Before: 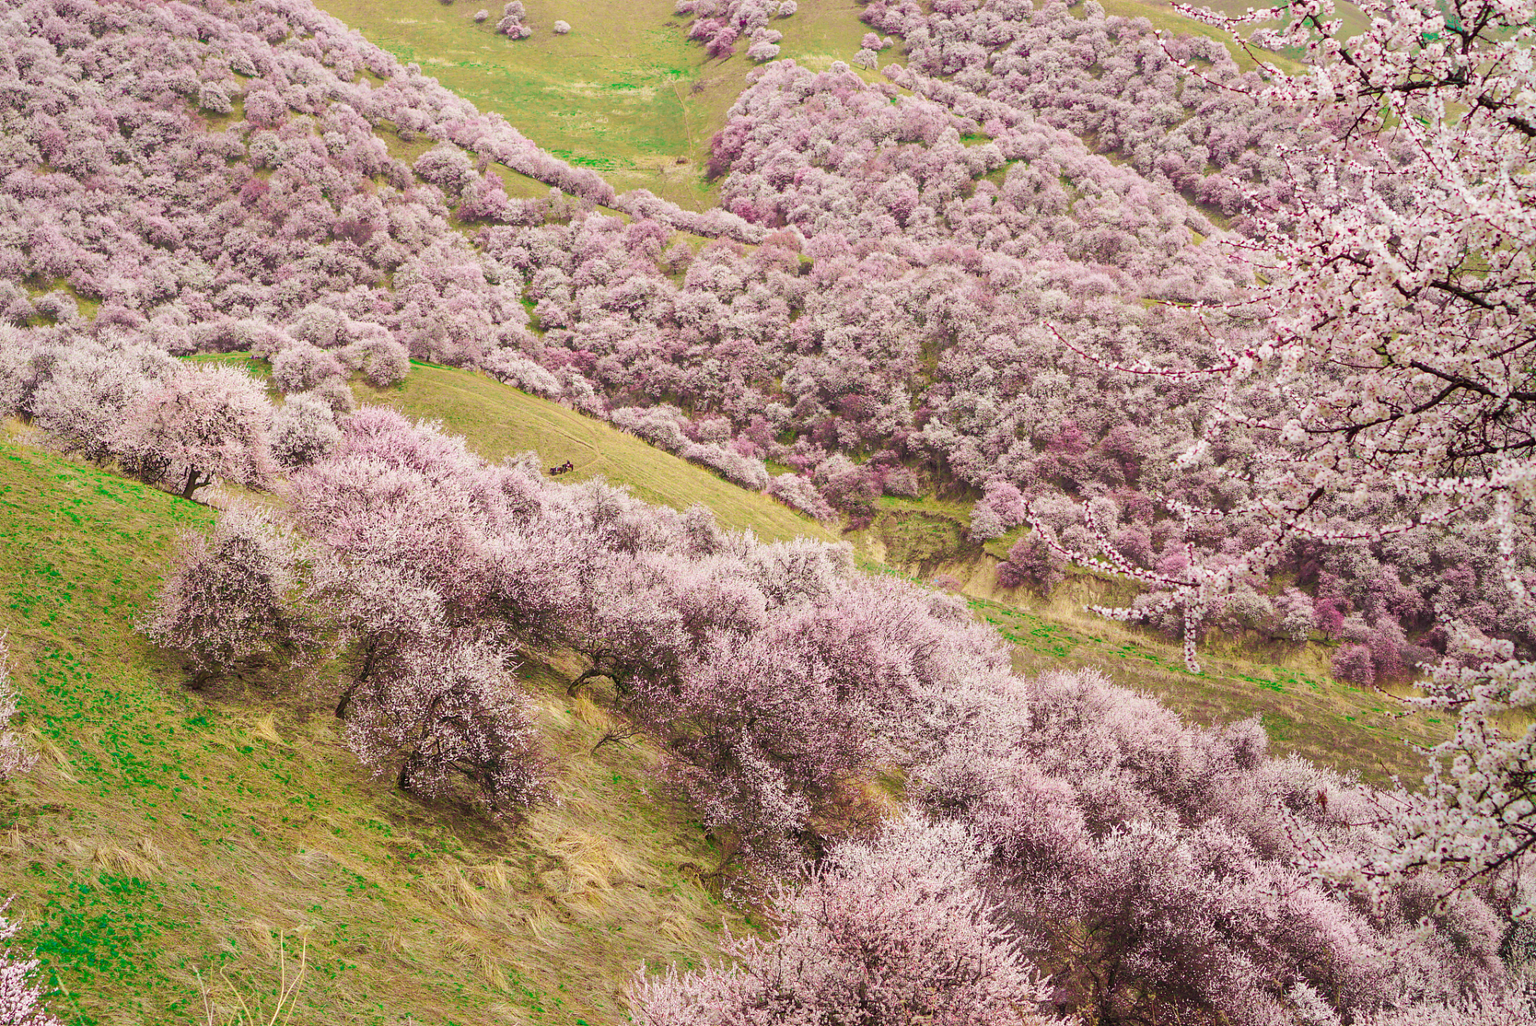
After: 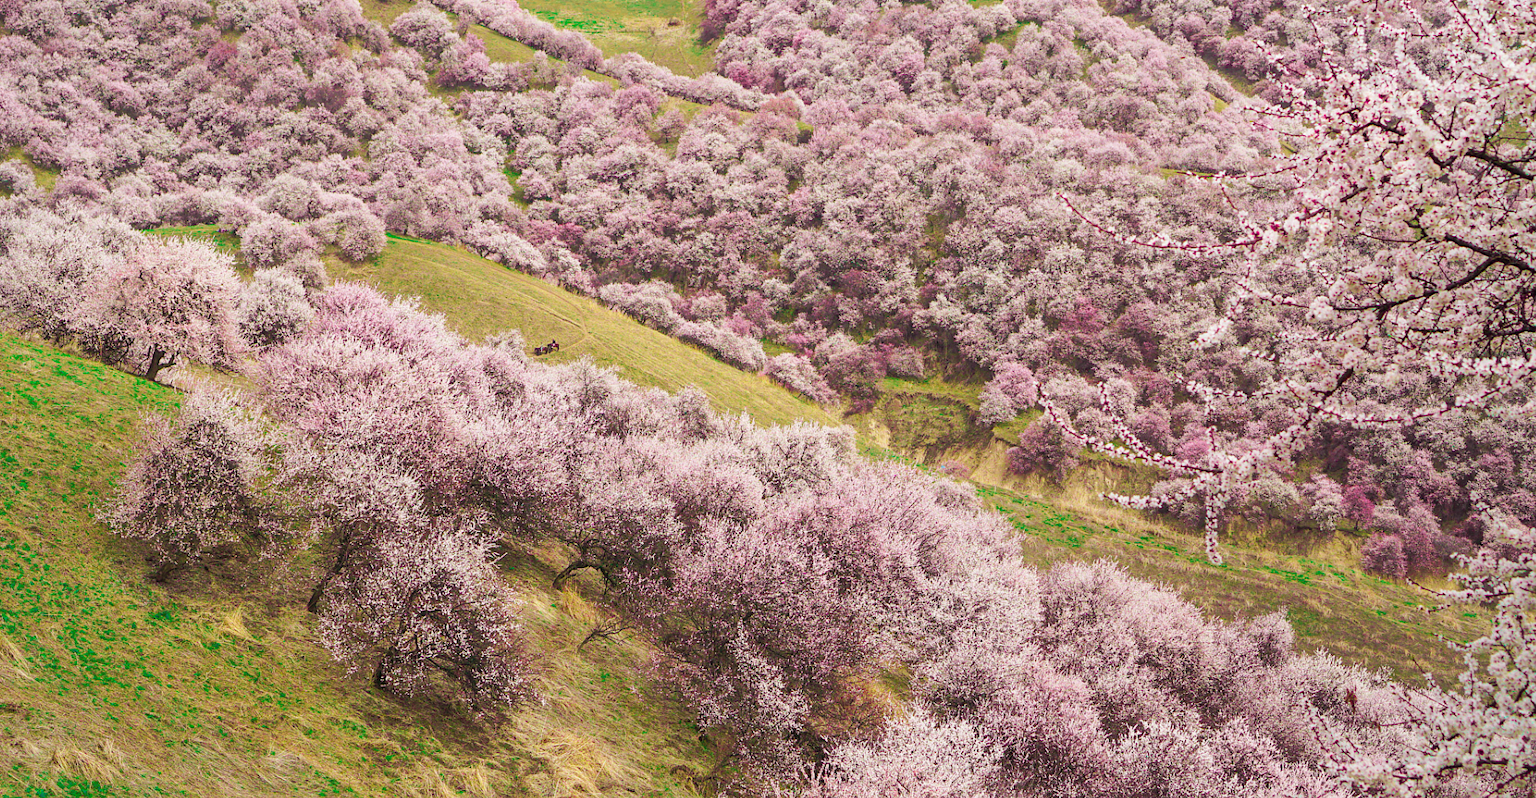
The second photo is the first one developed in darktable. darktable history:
crop and rotate: left 2.94%, top 13.598%, right 2.511%, bottom 12.839%
tone curve: curves: ch0 [(0, 0) (0.003, 0.003) (0.011, 0.015) (0.025, 0.031) (0.044, 0.056) (0.069, 0.083) (0.1, 0.113) (0.136, 0.145) (0.177, 0.184) (0.224, 0.225) (0.277, 0.275) (0.335, 0.327) (0.399, 0.385) (0.468, 0.447) (0.543, 0.528) (0.623, 0.611) (0.709, 0.703) (0.801, 0.802) (0.898, 0.902) (1, 1)], preserve colors none
